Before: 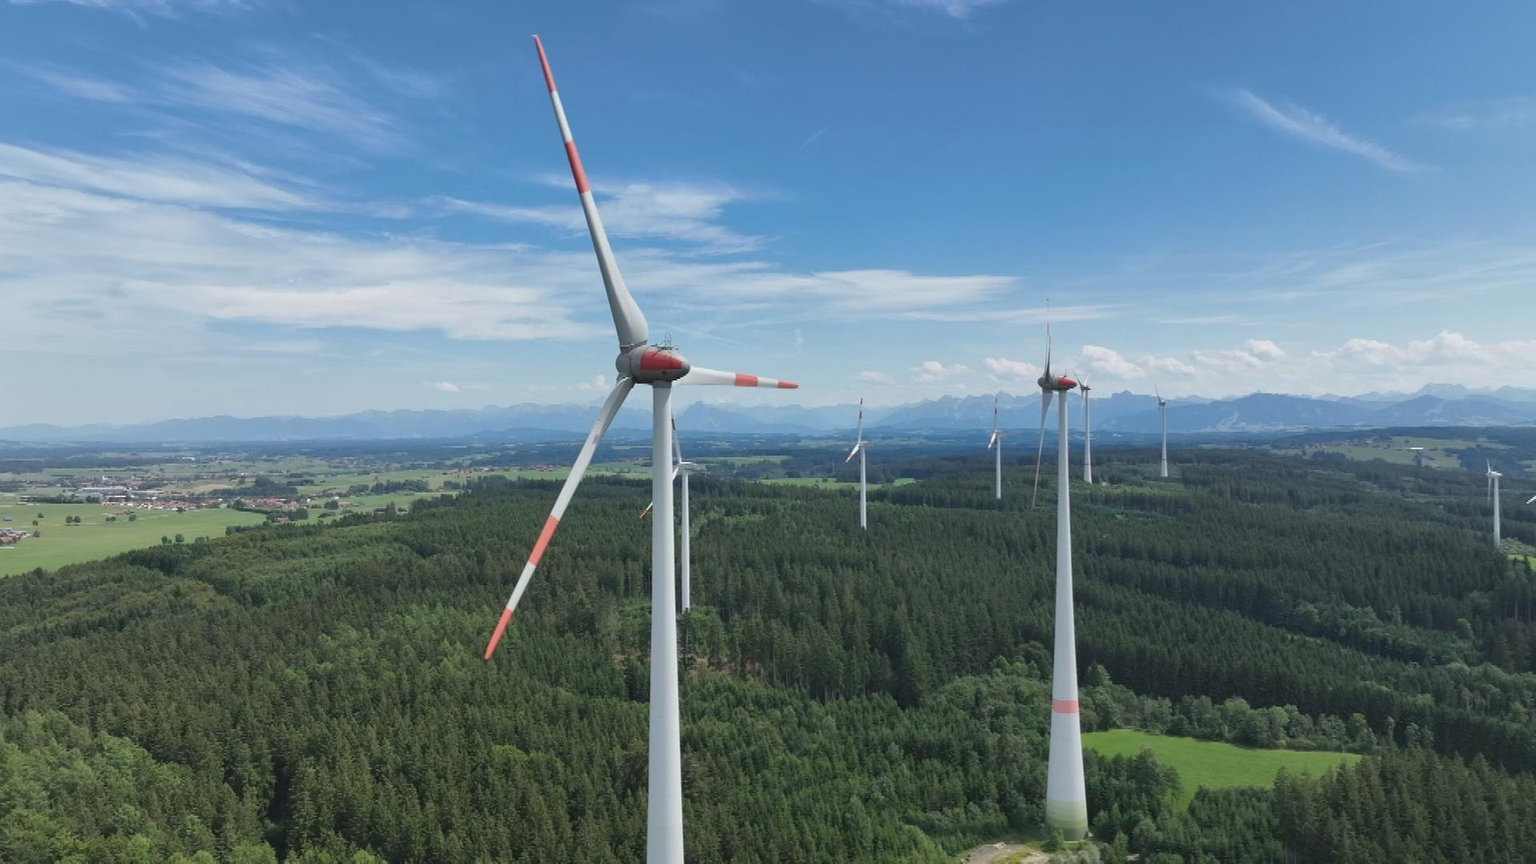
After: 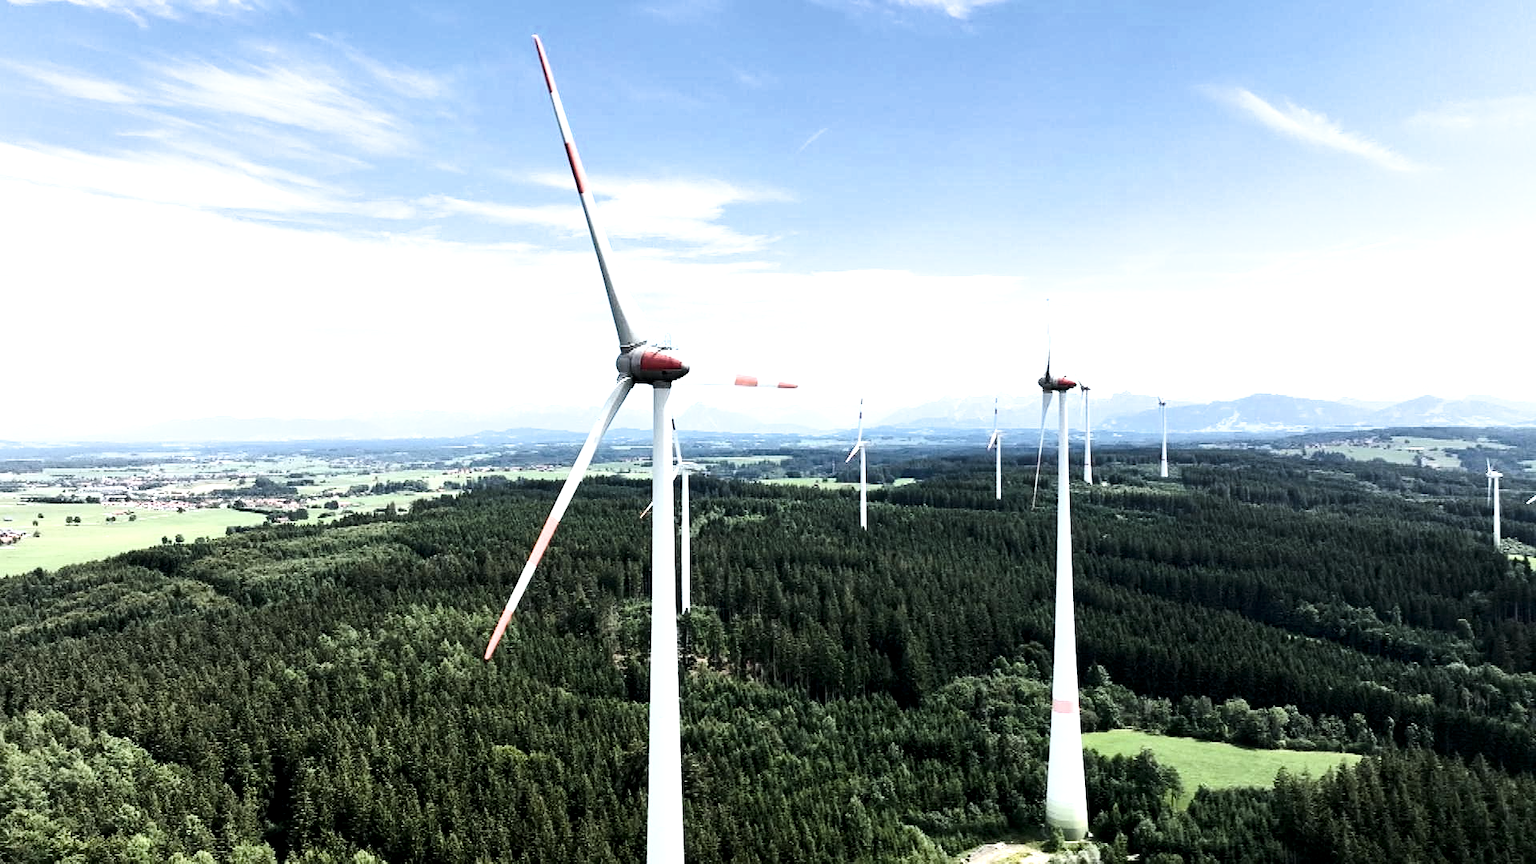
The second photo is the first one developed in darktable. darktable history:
exposure: exposure 0.203 EV, compensate highlight preservation false
filmic rgb: black relative exposure -8.23 EV, white relative exposure 2.21 EV, threshold 3.03 EV, hardness 7.13, latitude 85.24%, contrast 1.708, highlights saturation mix -3.28%, shadows ↔ highlights balance -2.16%, enable highlight reconstruction true
sharpen: amount 0.206
color balance rgb: linear chroma grading › shadows -8.192%, linear chroma grading › global chroma 9.922%, perceptual saturation grading › global saturation 20%, perceptual saturation grading › highlights -25.688%, perceptual saturation grading › shadows 25.436%, perceptual brilliance grading › global brilliance 17.463%, global vibrance 20%
contrast brightness saturation: contrast 0.251, saturation -0.319
local contrast: highlights 106%, shadows 101%, detail 120%, midtone range 0.2
